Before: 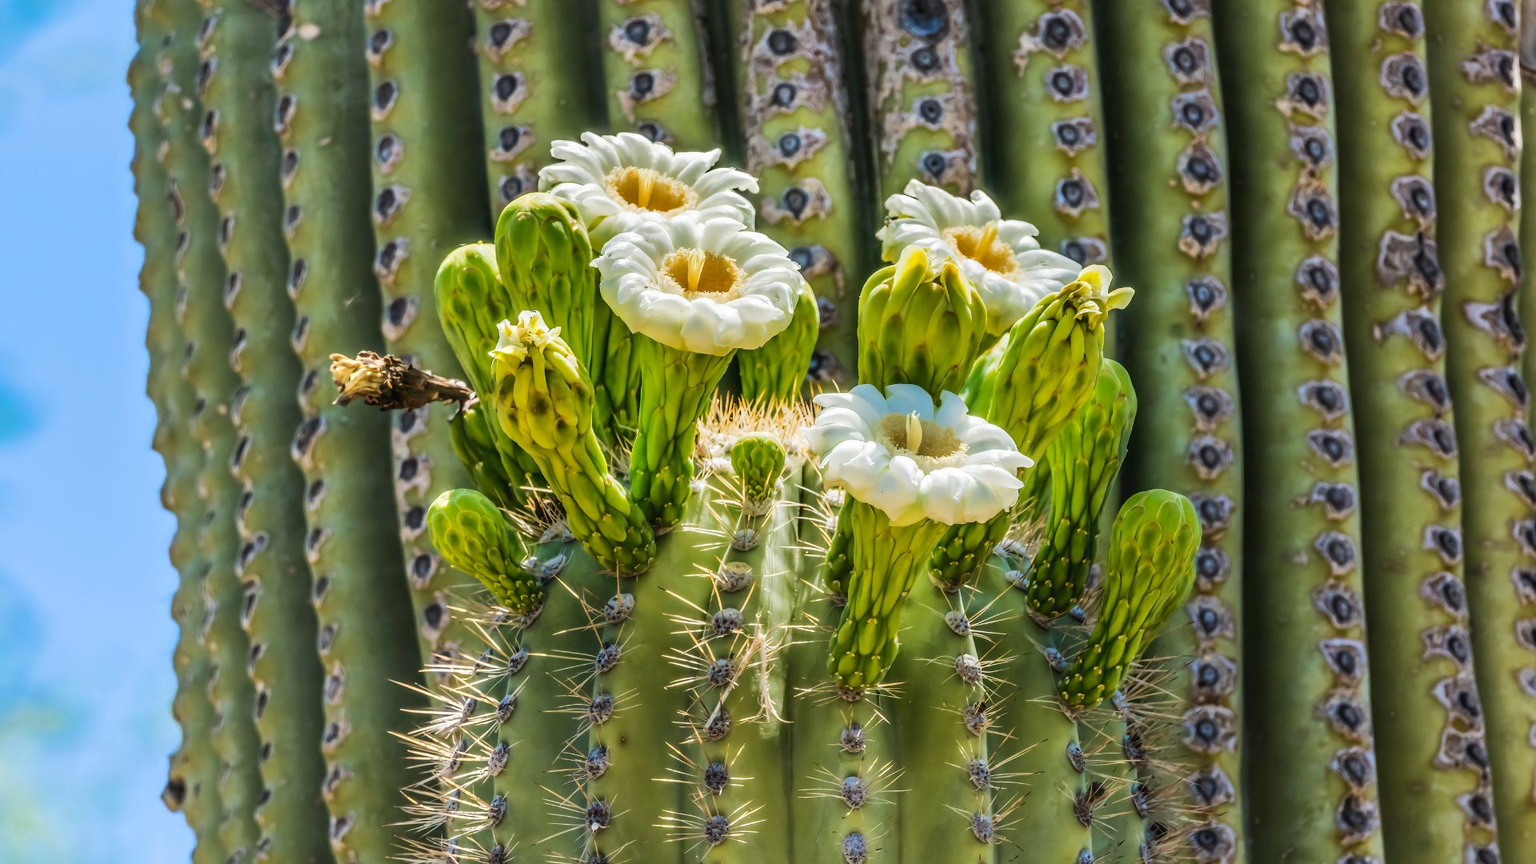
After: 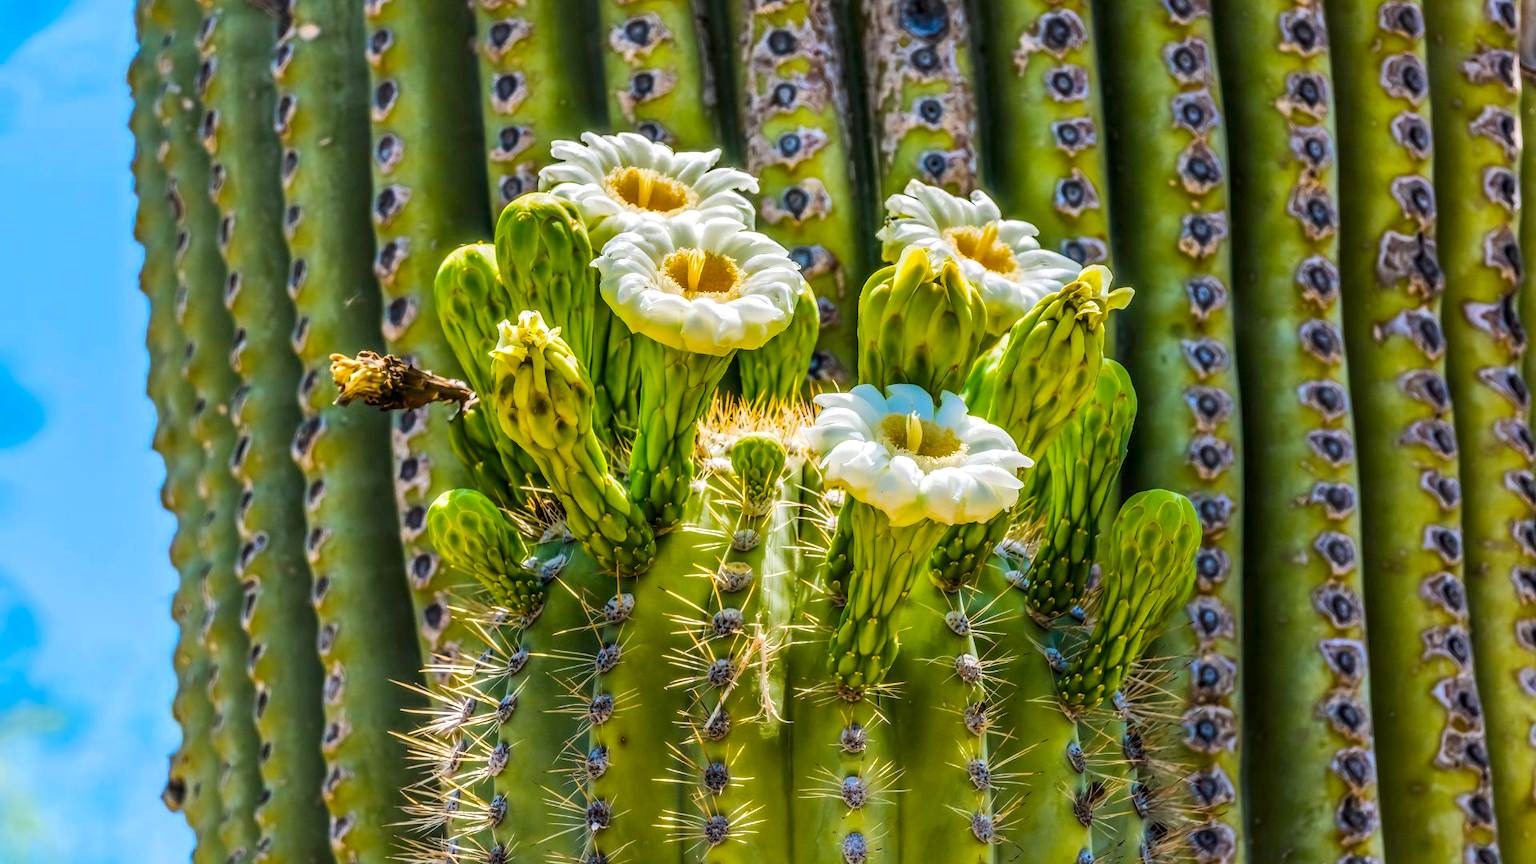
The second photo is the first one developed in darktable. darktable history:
local contrast: on, module defaults
color balance rgb: linear chroma grading › global chroma 15%, perceptual saturation grading › global saturation 30%
white balance: red 1.004, blue 1.024
